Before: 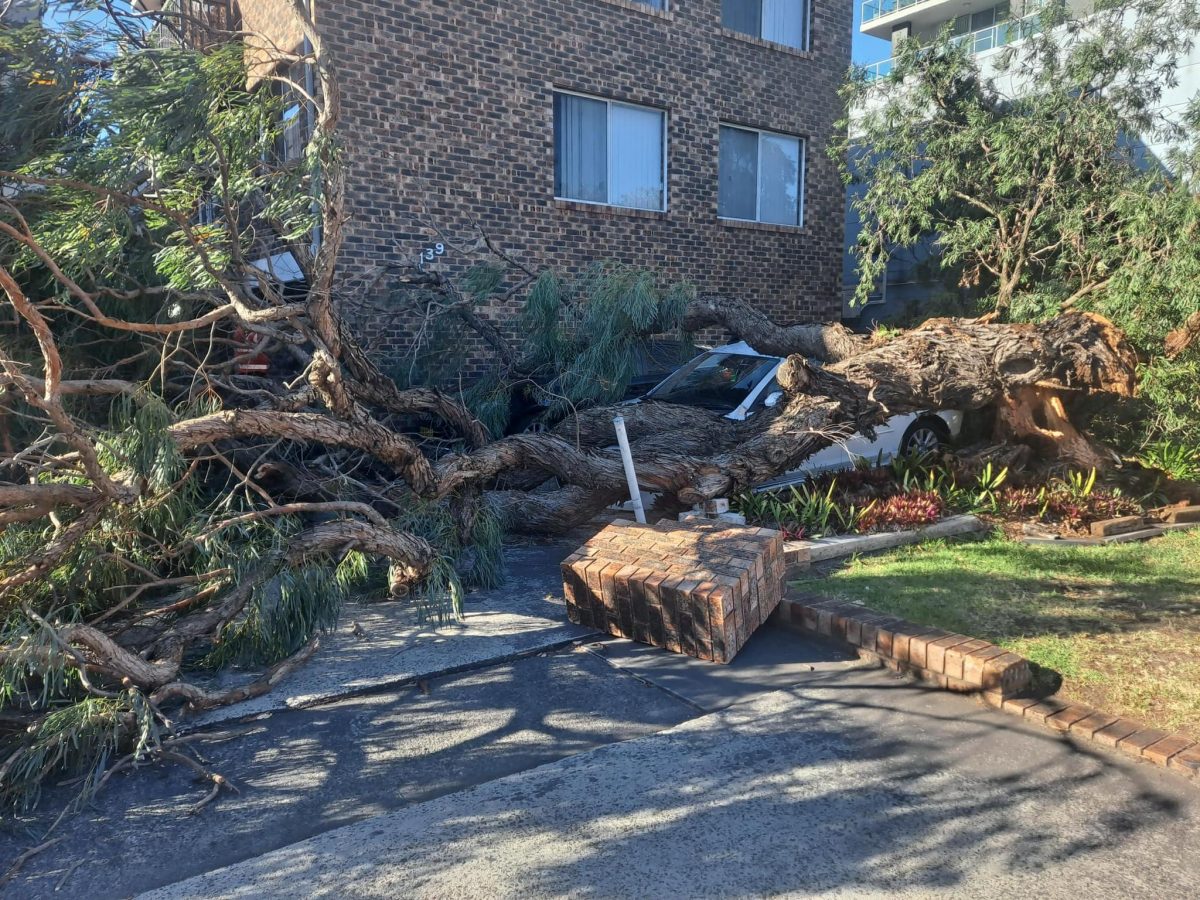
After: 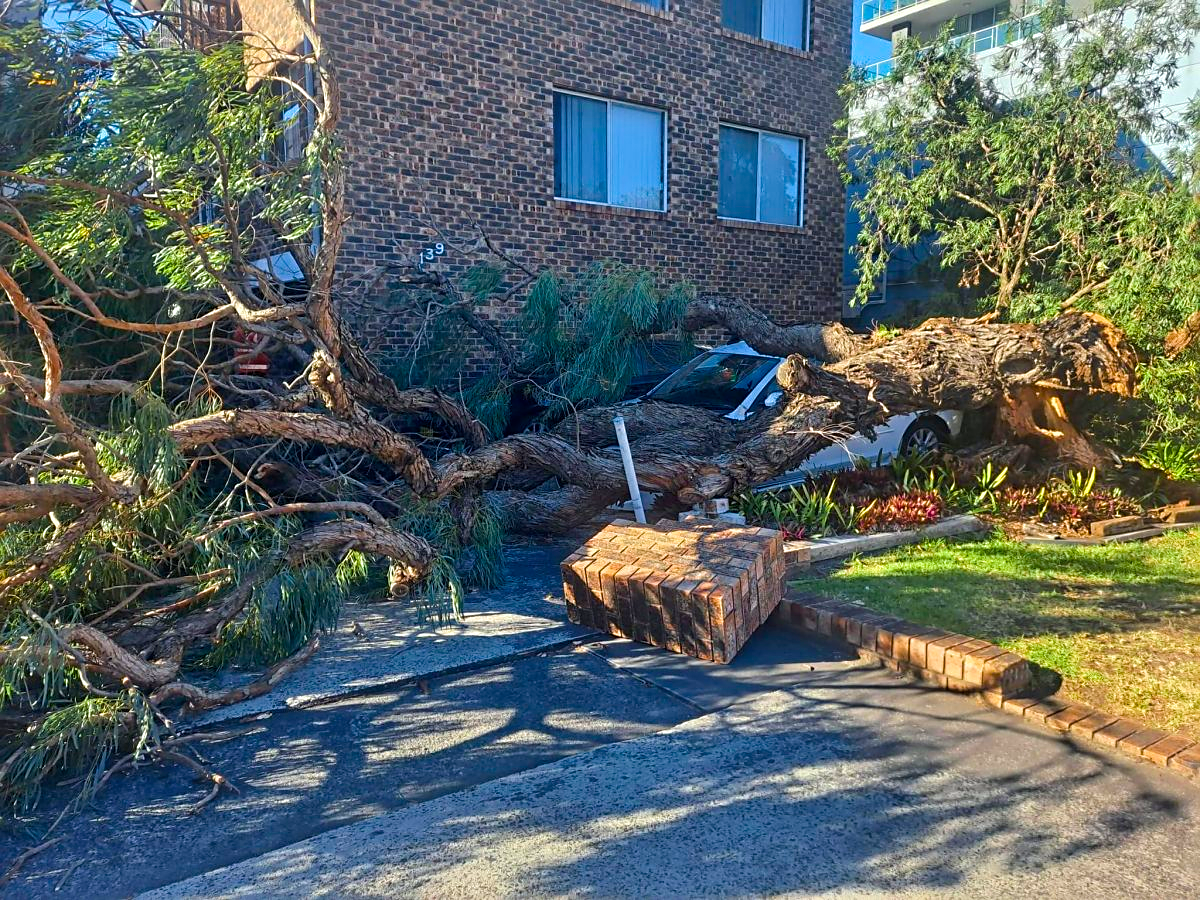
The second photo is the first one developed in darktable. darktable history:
velvia: strength 51%, mid-tones bias 0.51
sharpen: on, module defaults
